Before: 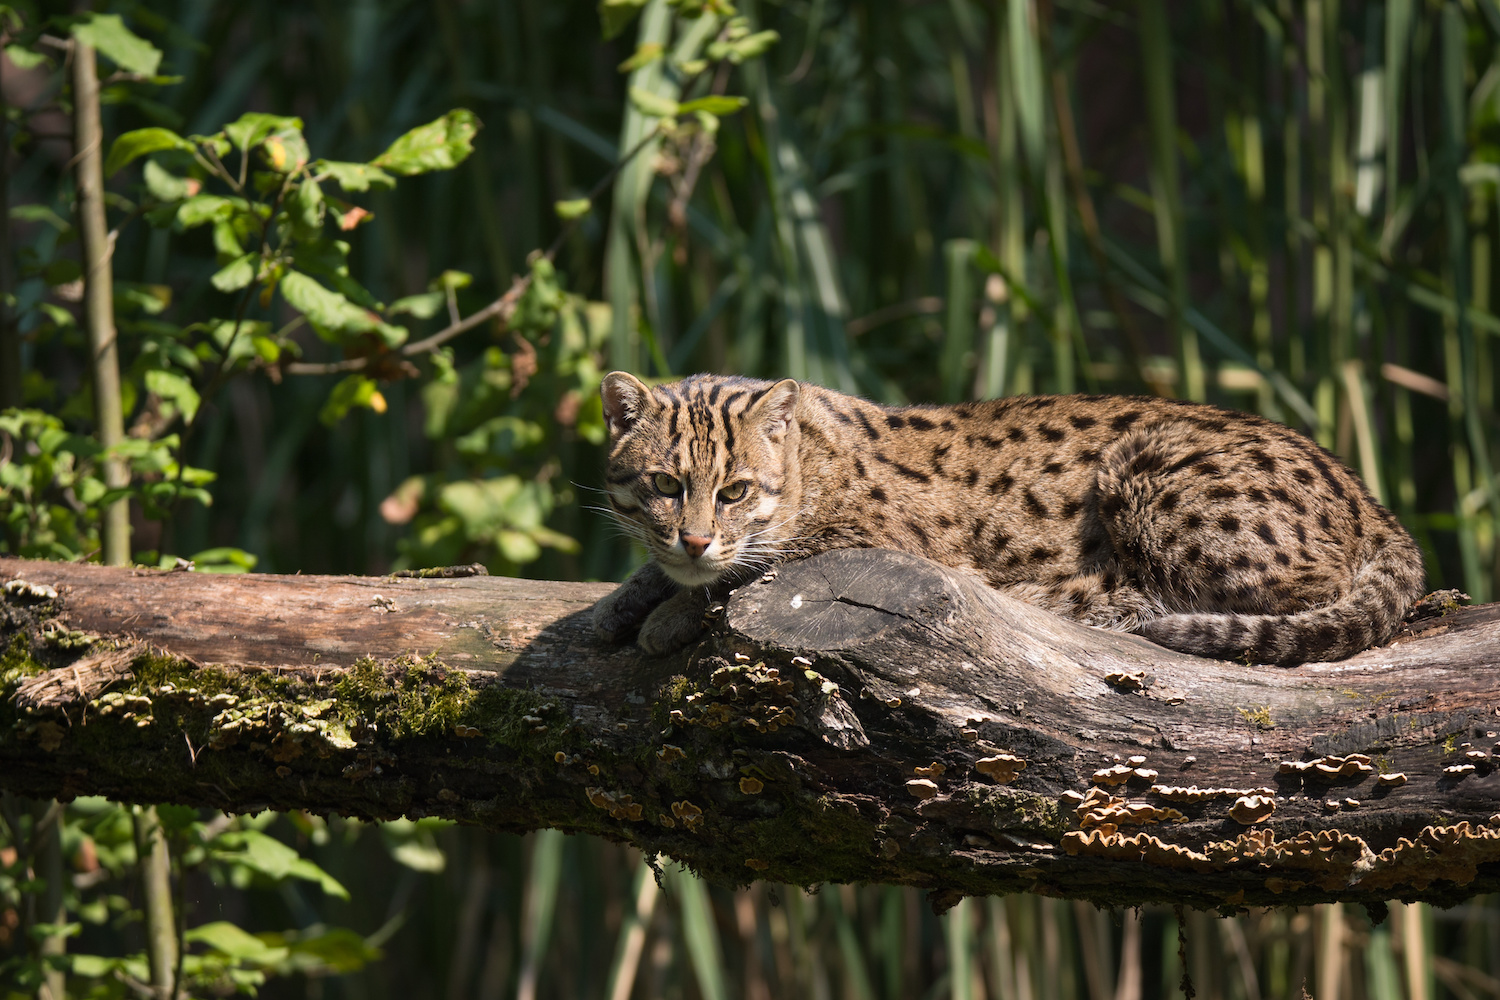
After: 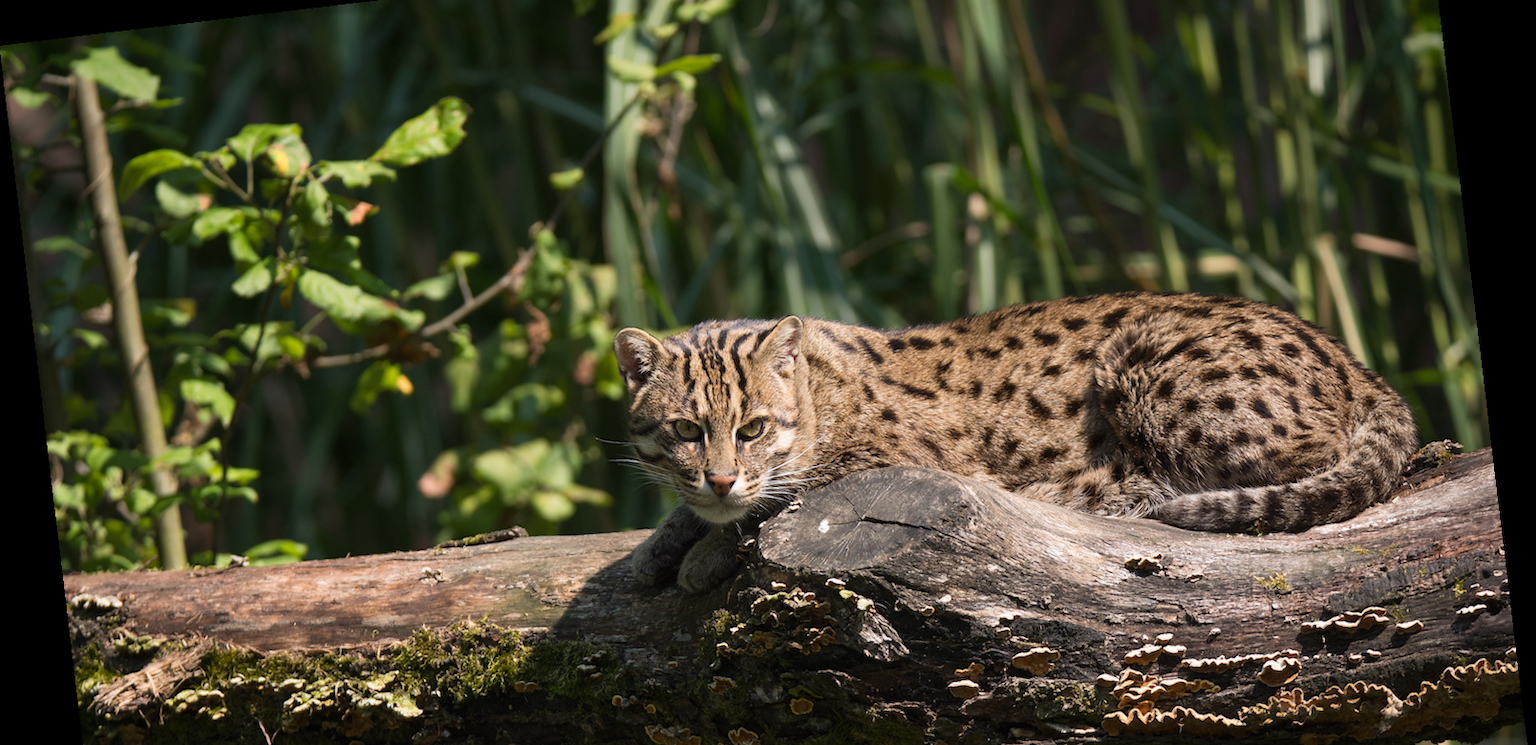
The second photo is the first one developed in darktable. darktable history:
rotate and perspective: rotation -6.83°, automatic cropping off
crop: top 11.166%, bottom 22.168%
